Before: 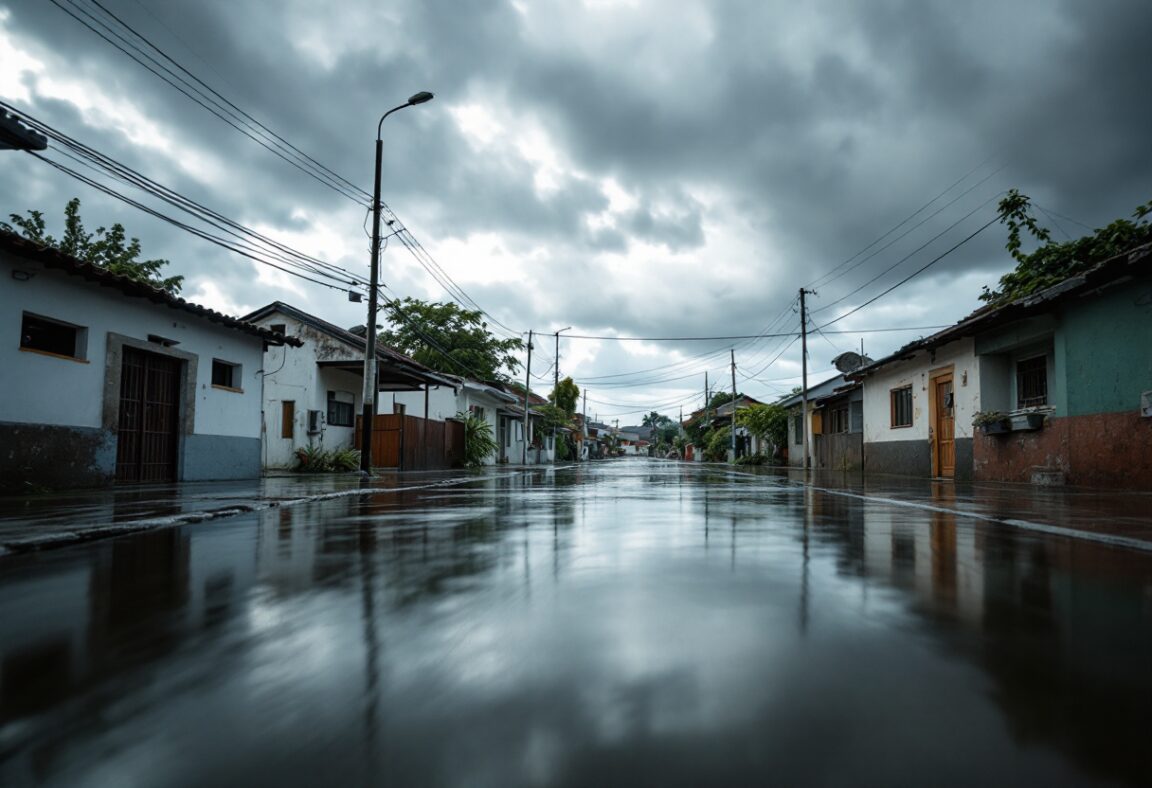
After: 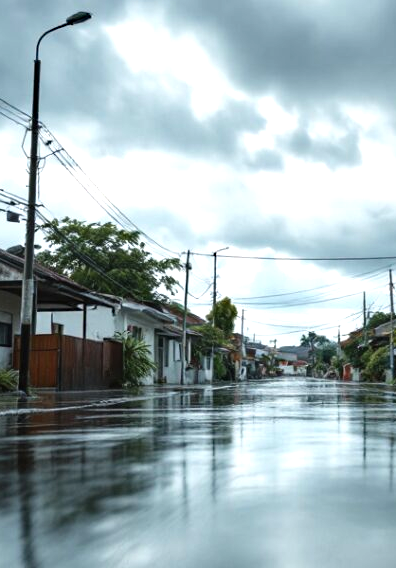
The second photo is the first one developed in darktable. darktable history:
exposure: black level correction -0.002, exposure 0.54 EV, compensate exposure bias true, compensate highlight preservation false
crop and rotate: left 29.733%, top 10.199%, right 35.814%, bottom 17.604%
haze removal: strength 0.133, distance 0.254, compatibility mode true, adaptive false
